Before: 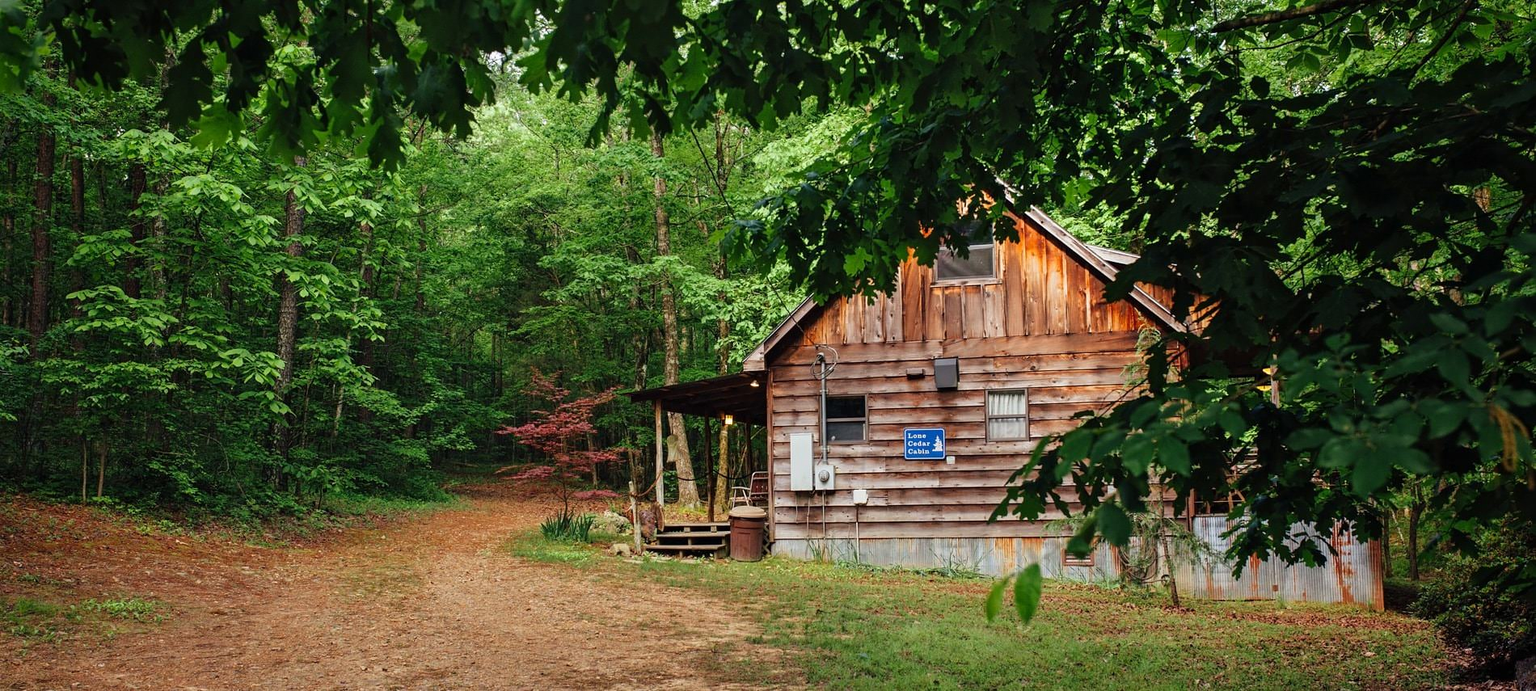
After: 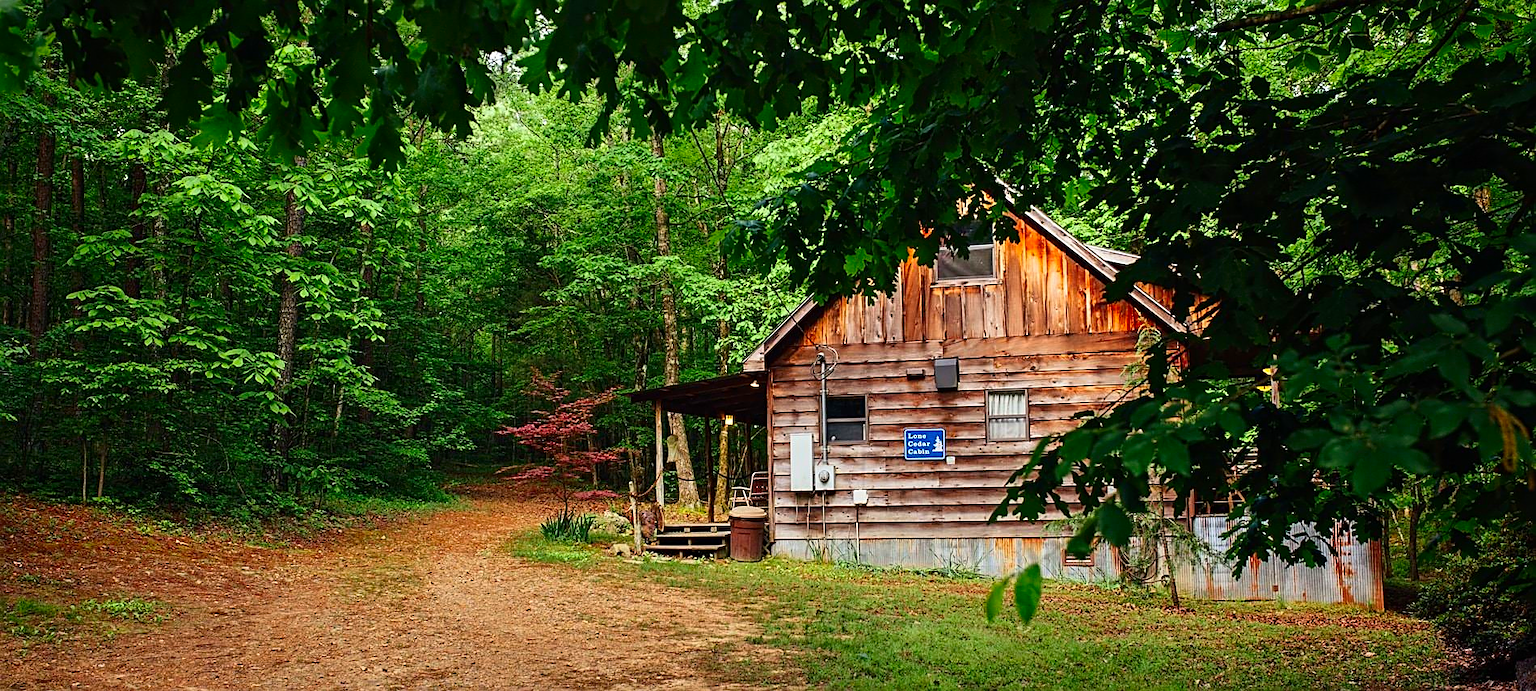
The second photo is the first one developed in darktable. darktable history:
sharpen: on, module defaults
contrast brightness saturation: contrast 0.16, saturation 0.32
